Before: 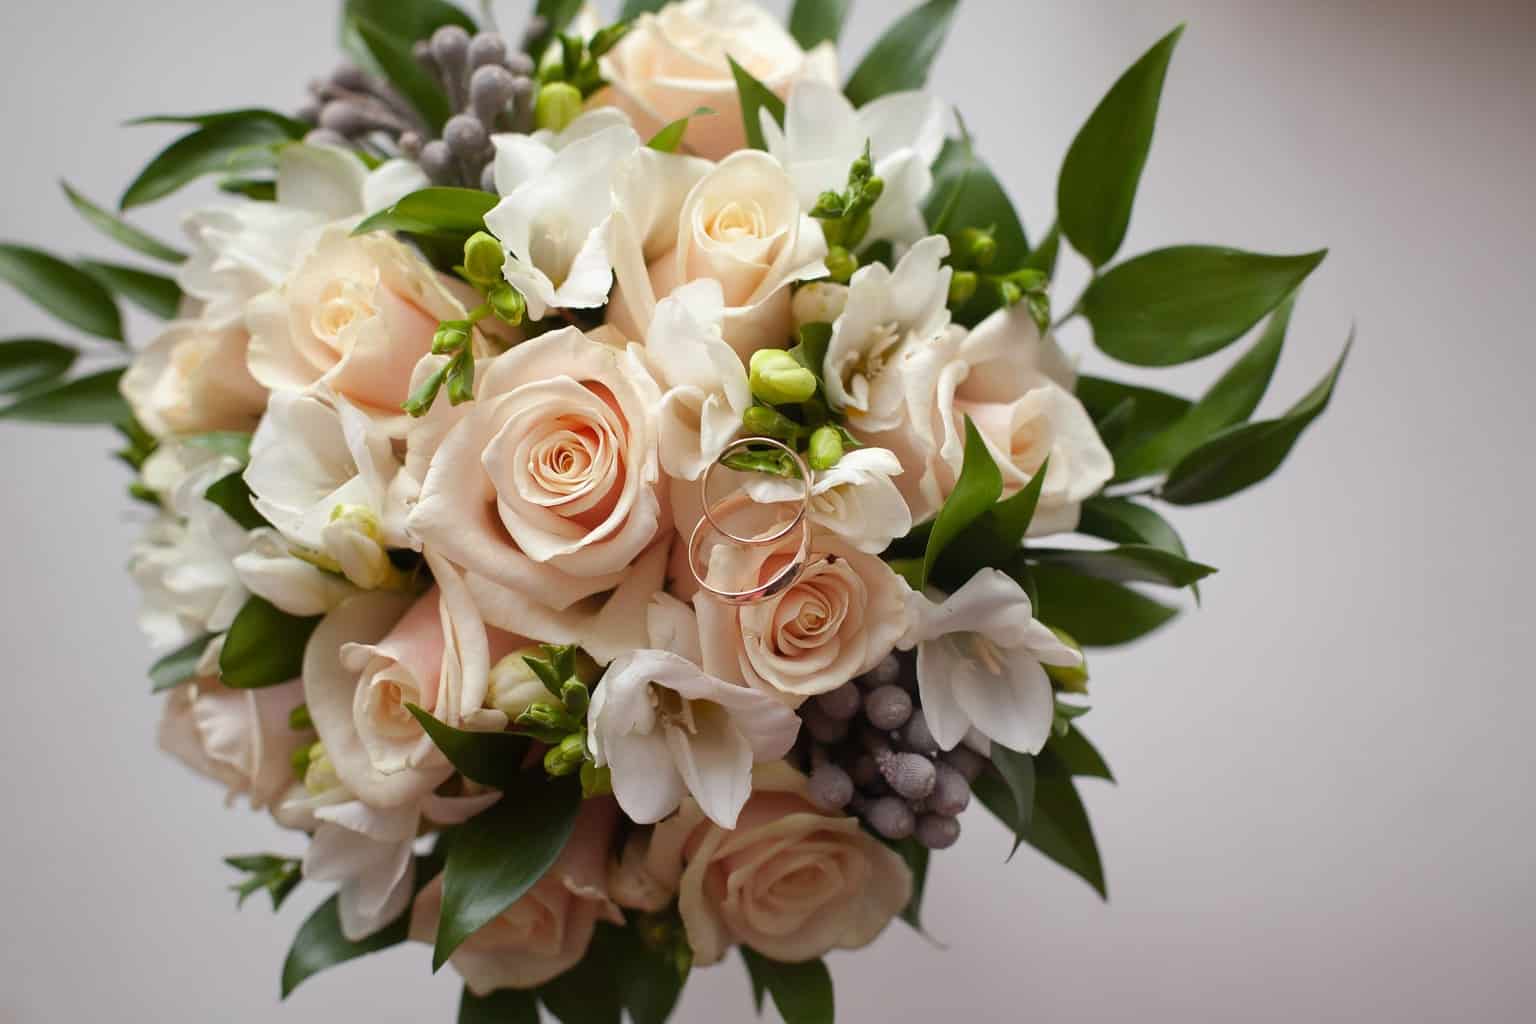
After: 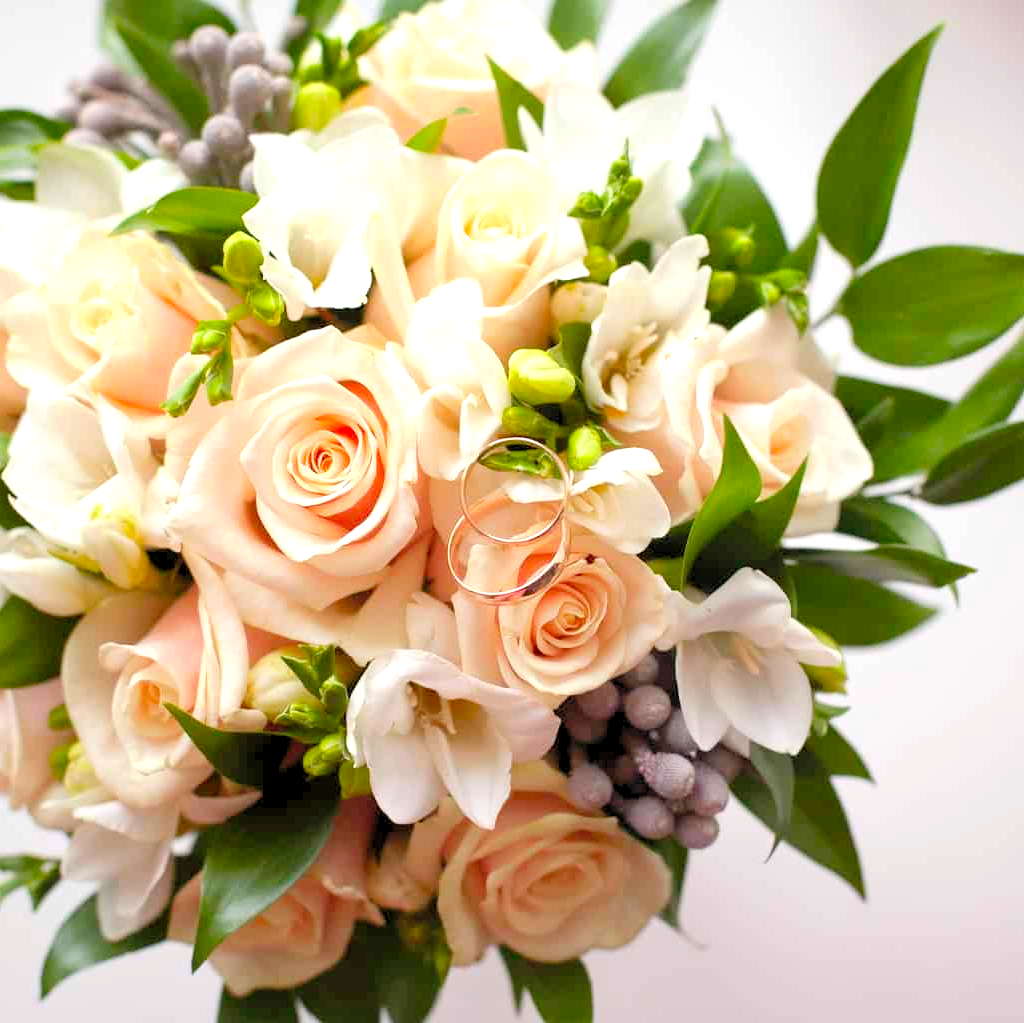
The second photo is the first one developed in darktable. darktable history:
levels: levels [0.036, 0.364, 0.827]
crop and rotate: left 15.754%, right 17.579%
color balance: output saturation 110%
